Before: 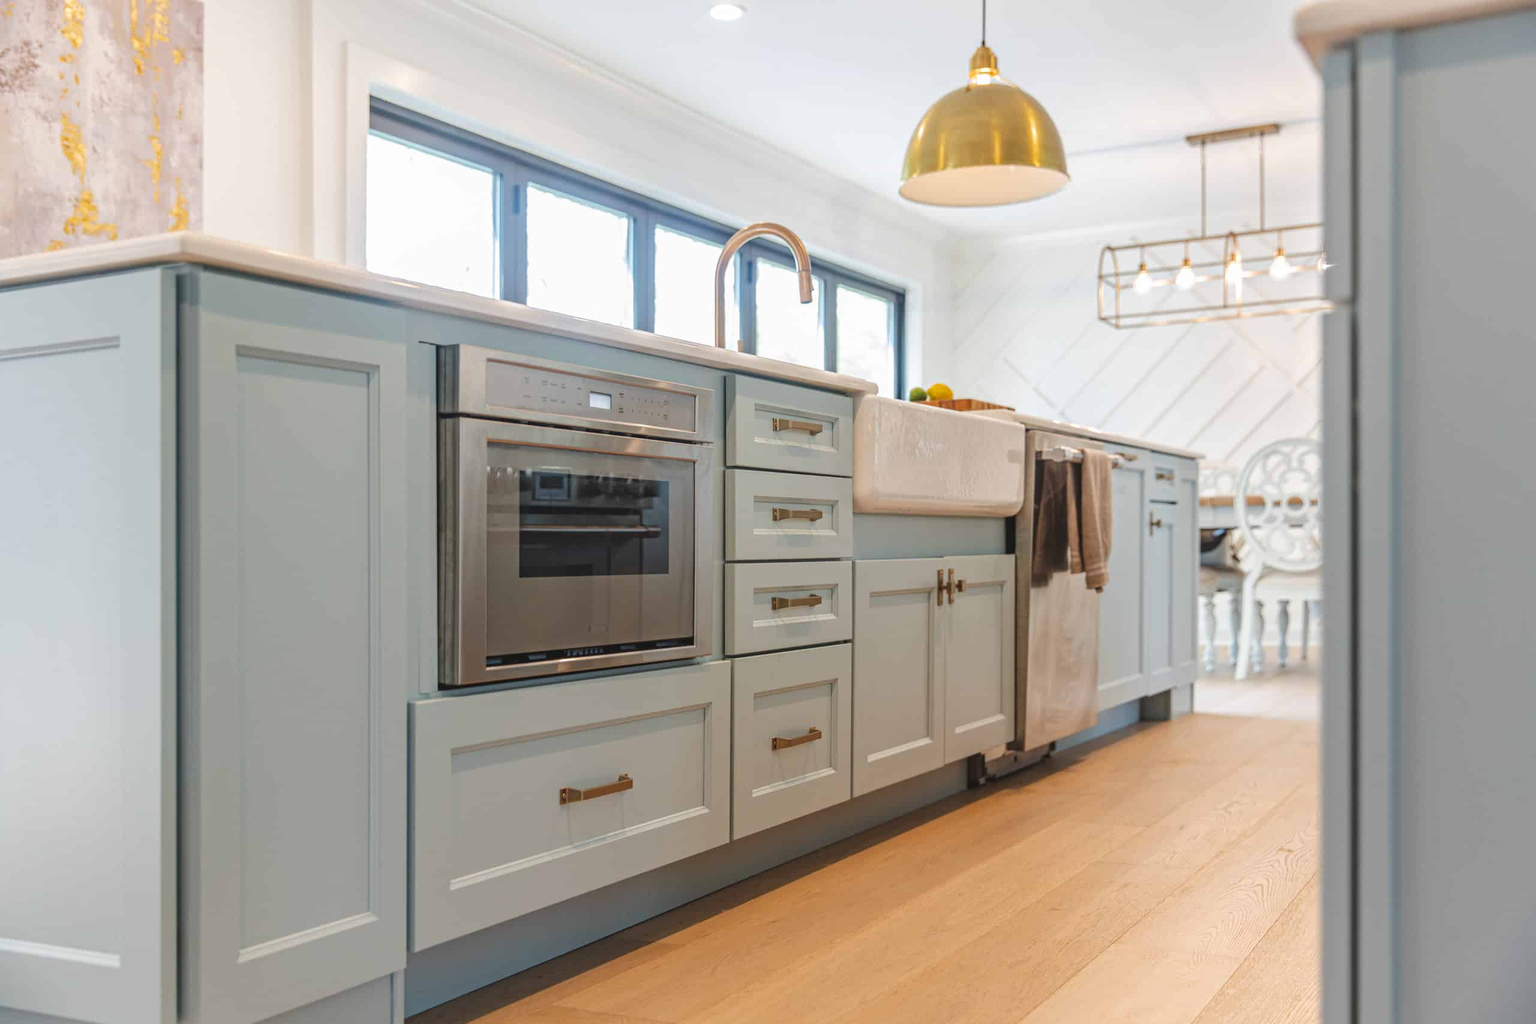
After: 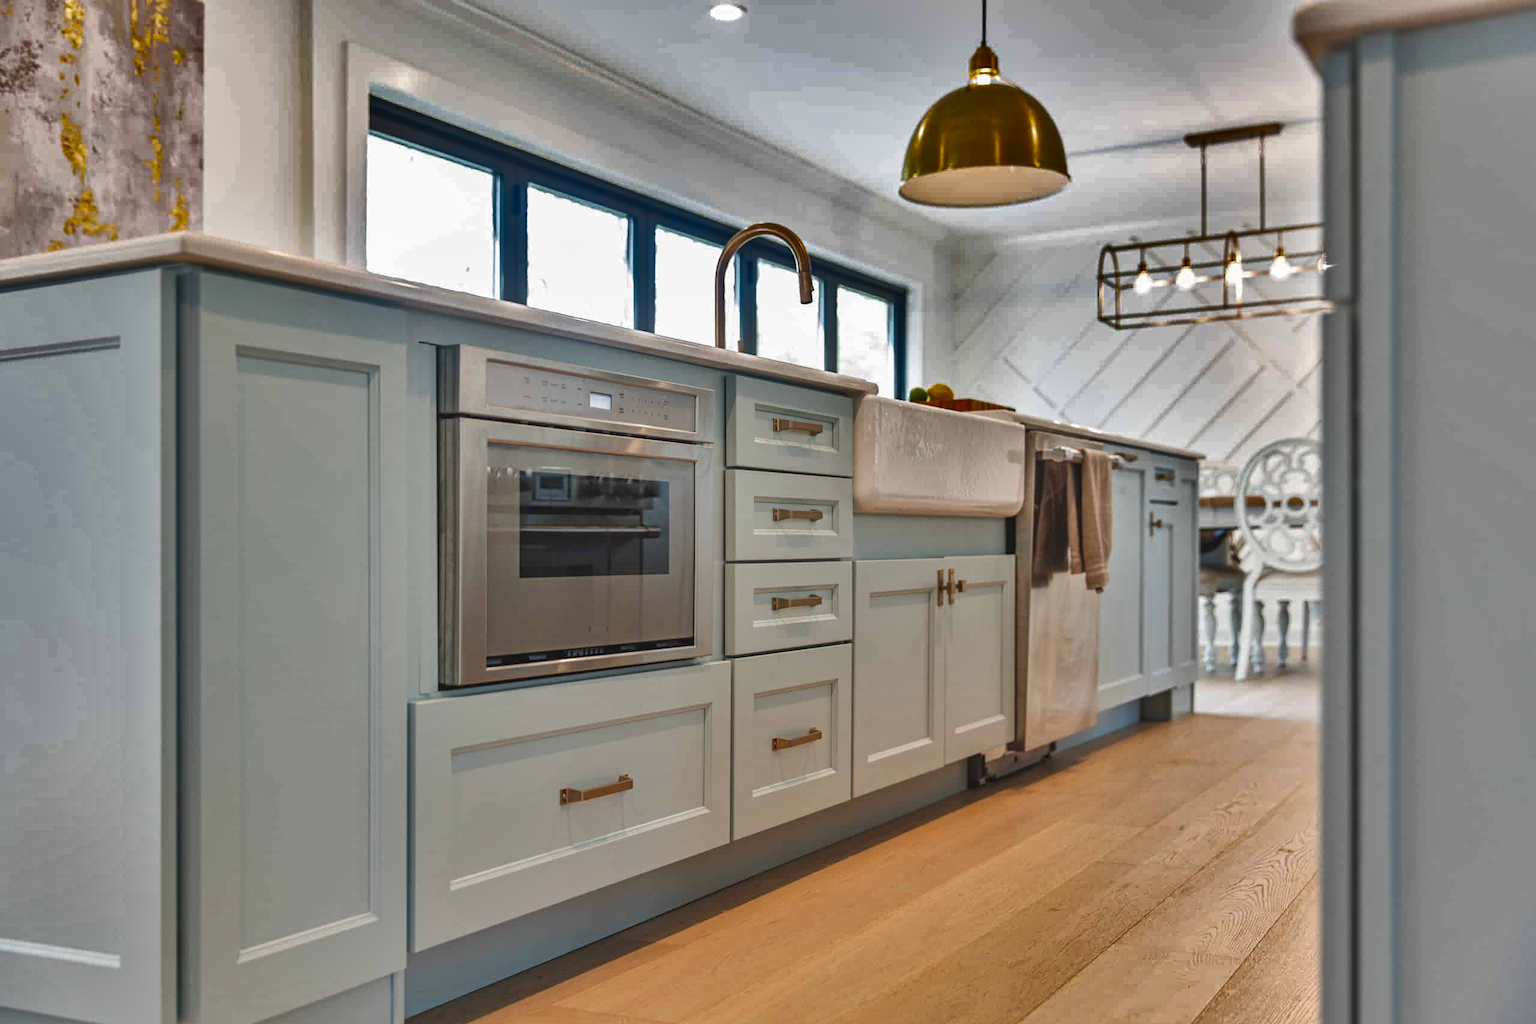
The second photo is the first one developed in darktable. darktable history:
shadows and highlights: shadows 20.96, highlights -82.68, soften with gaussian
